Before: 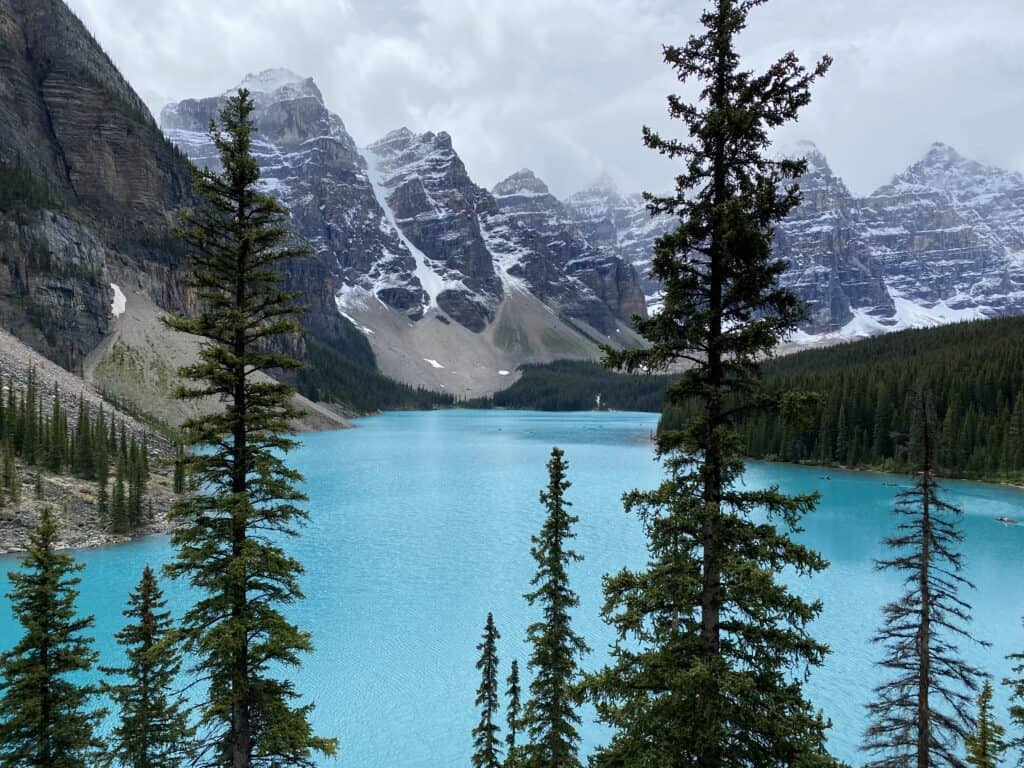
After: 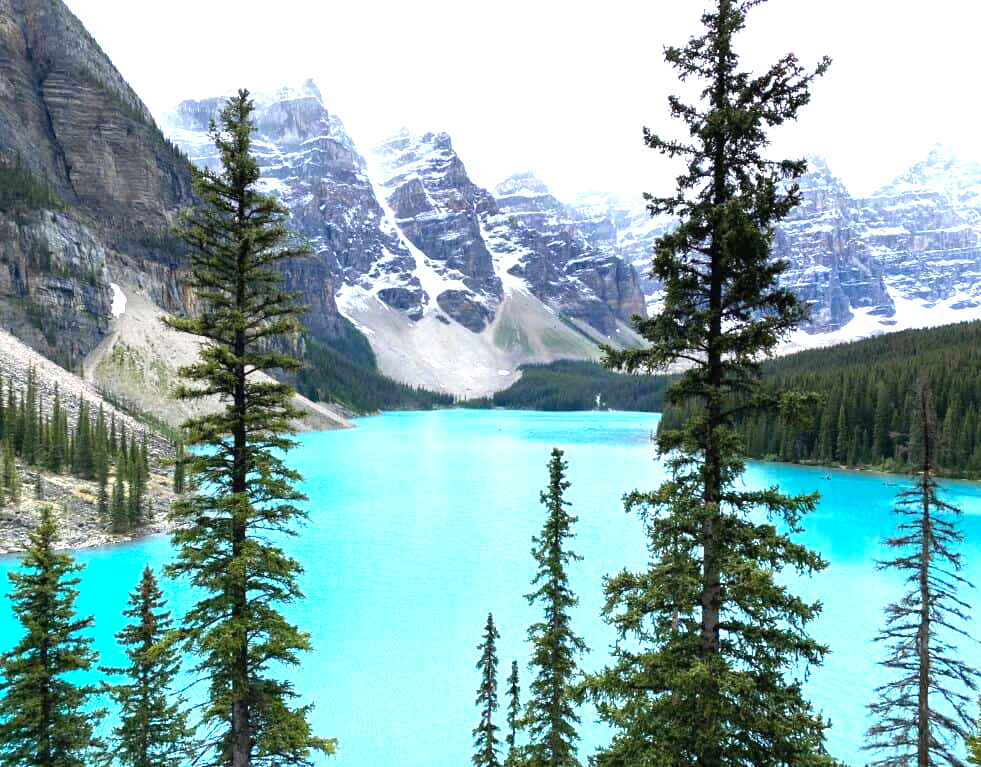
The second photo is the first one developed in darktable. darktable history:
crop: right 4.126%, bottom 0.031%
exposure: black level correction 0, exposure 1.5 EV, compensate exposure bias true, compensate highlight preservation false
